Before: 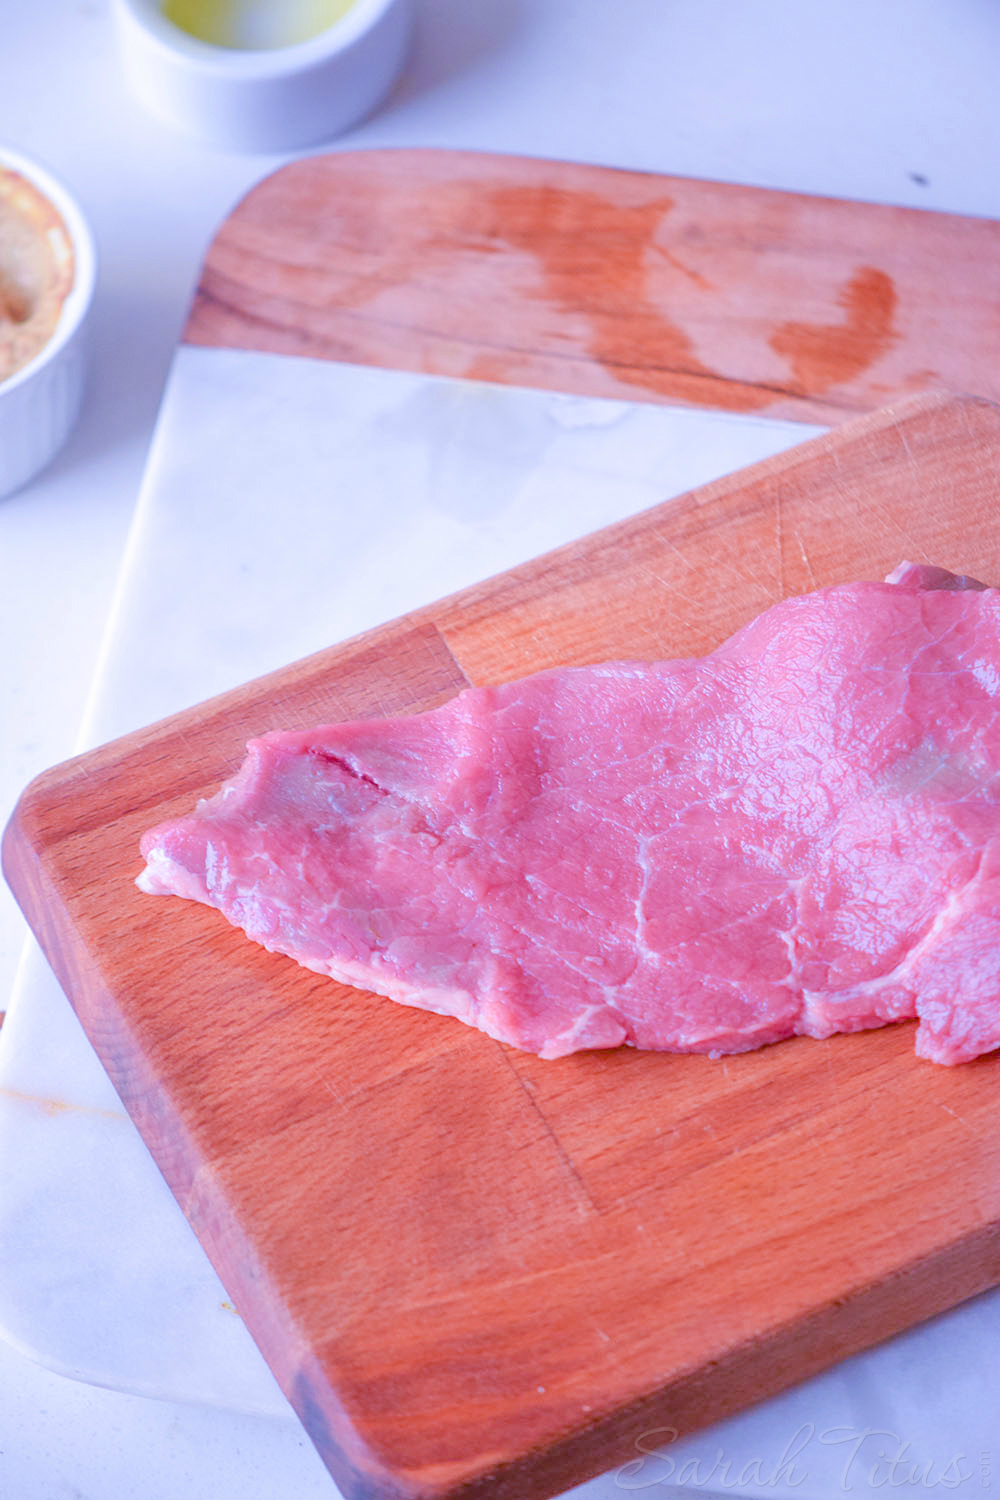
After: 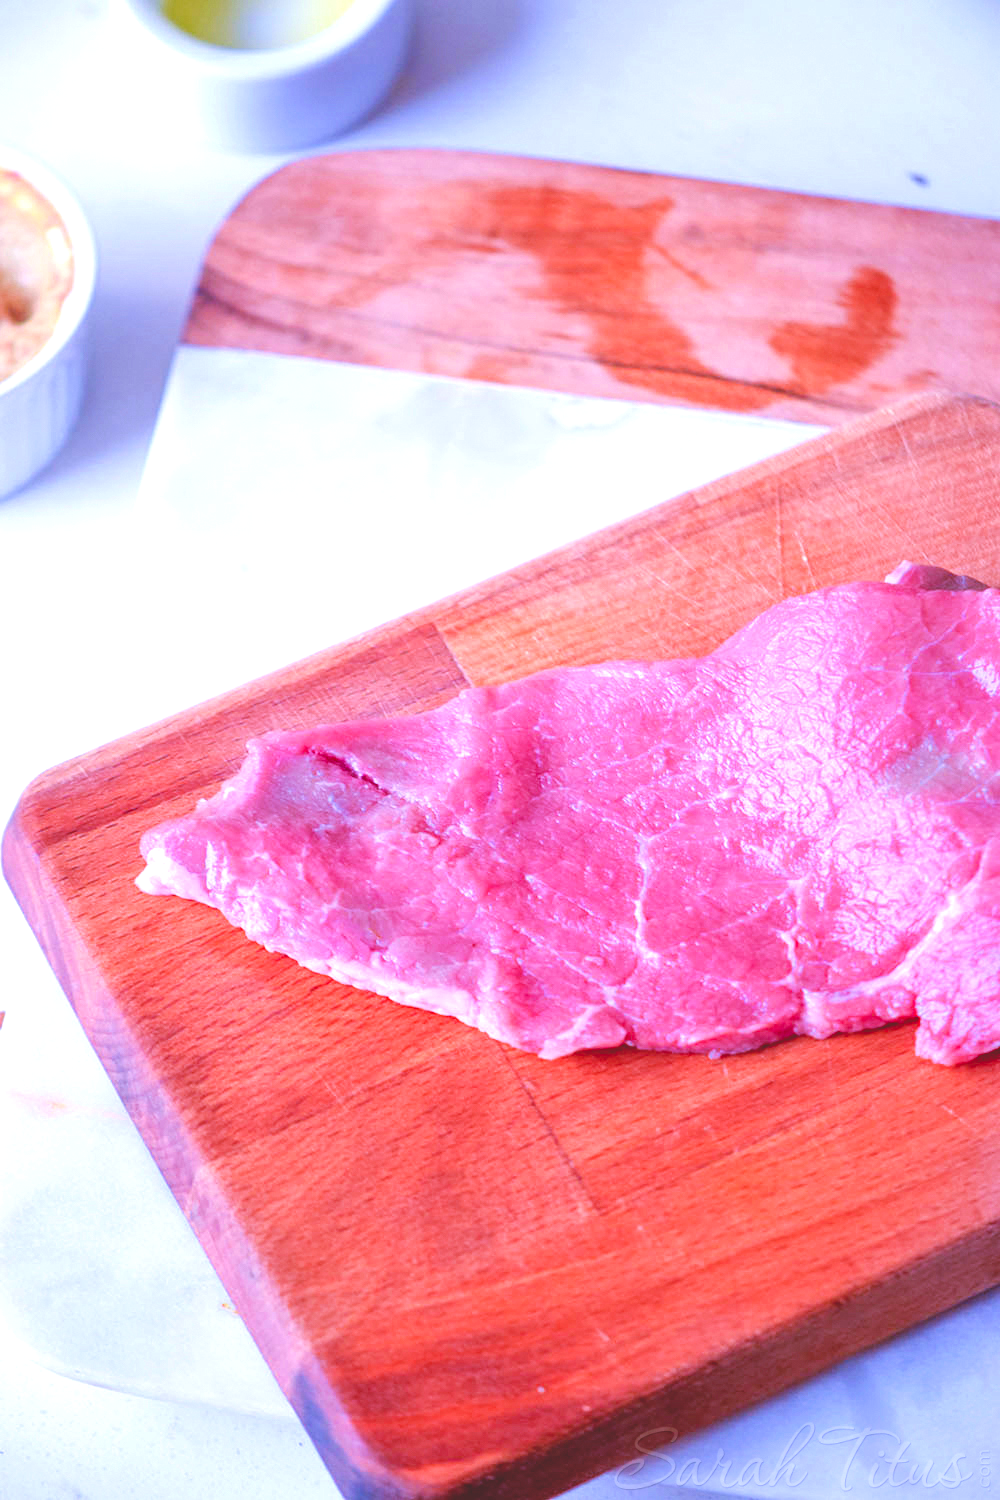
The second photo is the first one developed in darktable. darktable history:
exposure: black level correction -0.002, exposure 0.538 EV, compensate exposure bias true, compensate highlight preservation false
base curve: curves: ch0 [(0, 0.02) (0.083, 0.036) (1, 1)], preserve colors none
